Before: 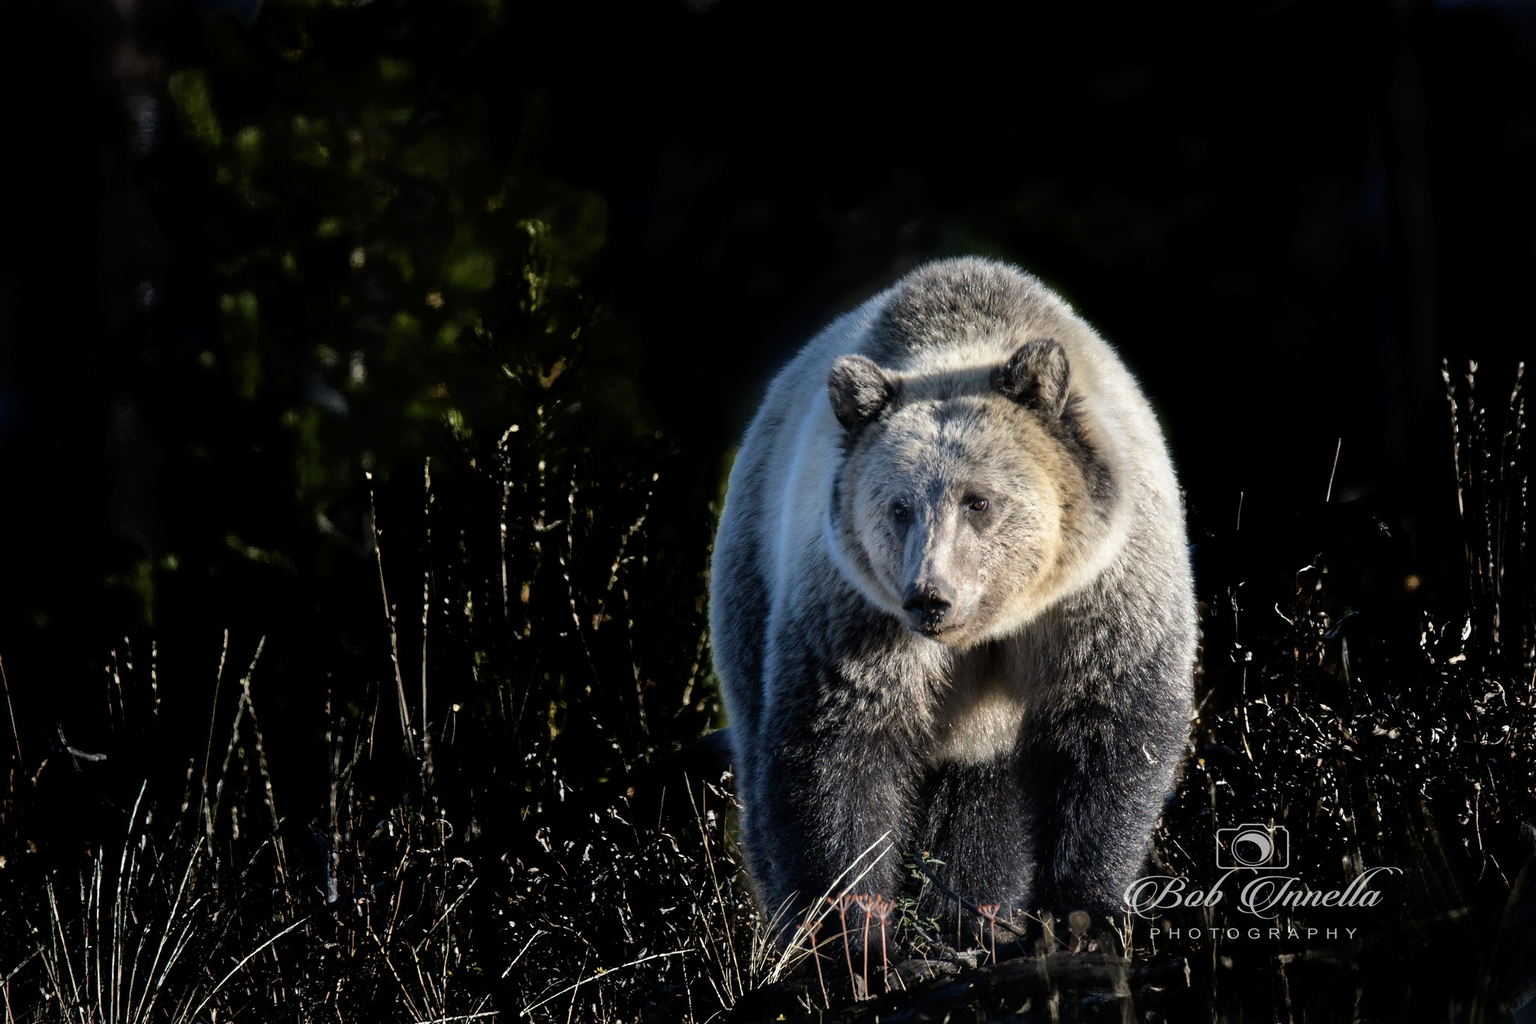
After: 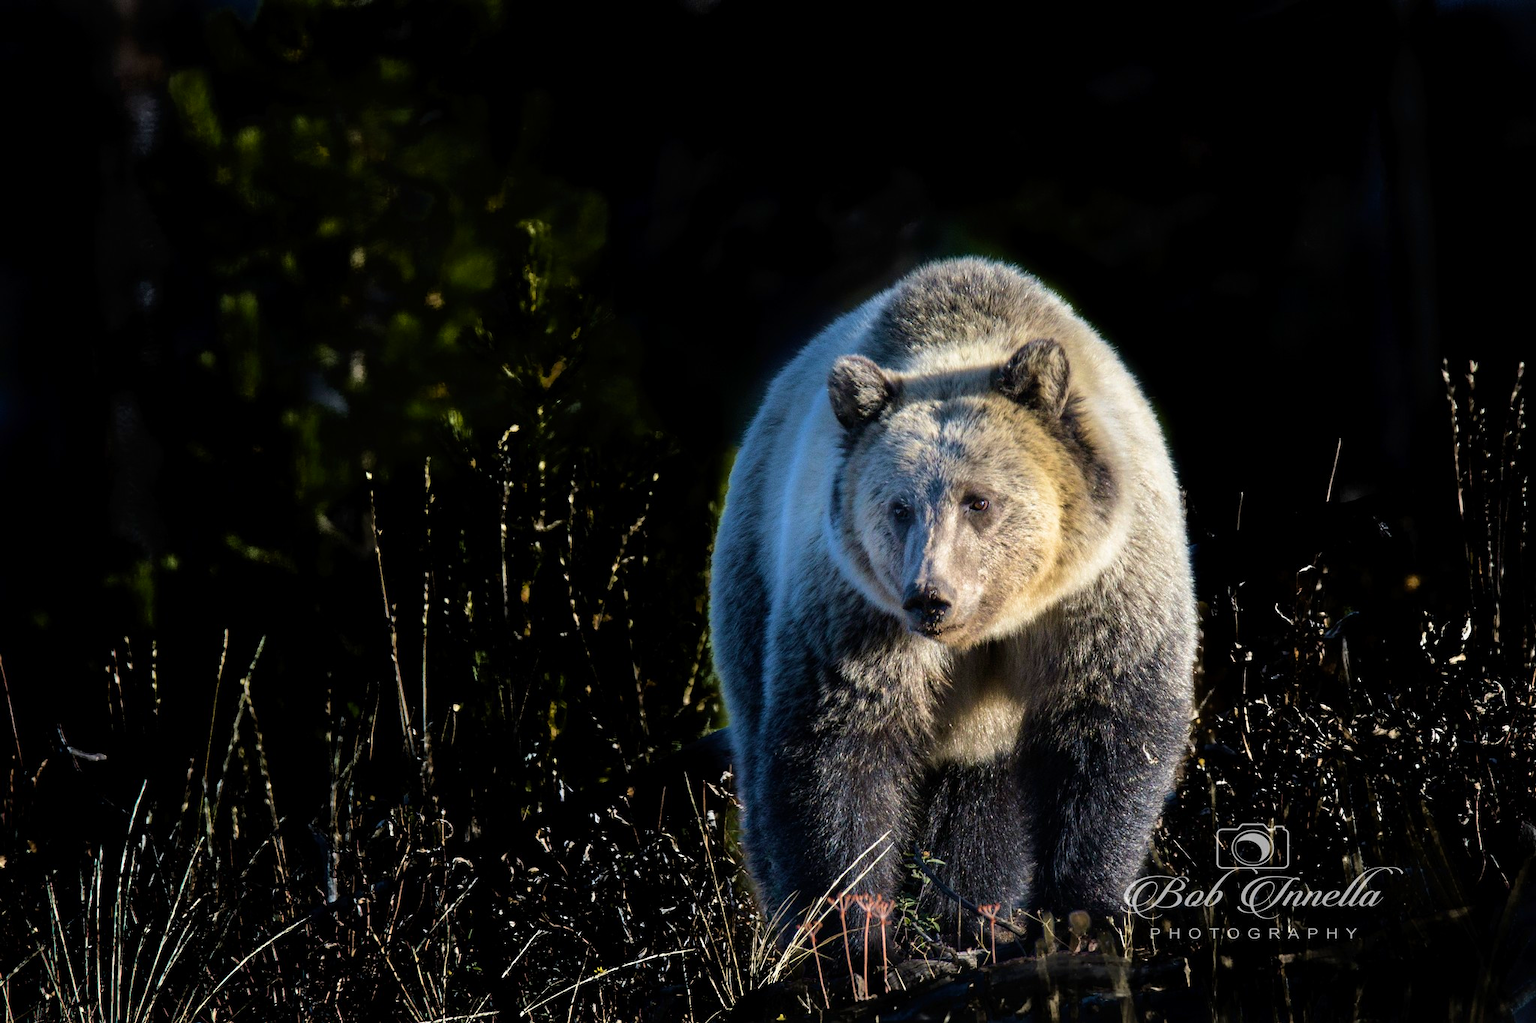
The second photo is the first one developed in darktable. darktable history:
velvia: strength 27.62%
color balance rgb: perceptual saturation grading › global saturation 0.752%, global vibrance 40.342%
